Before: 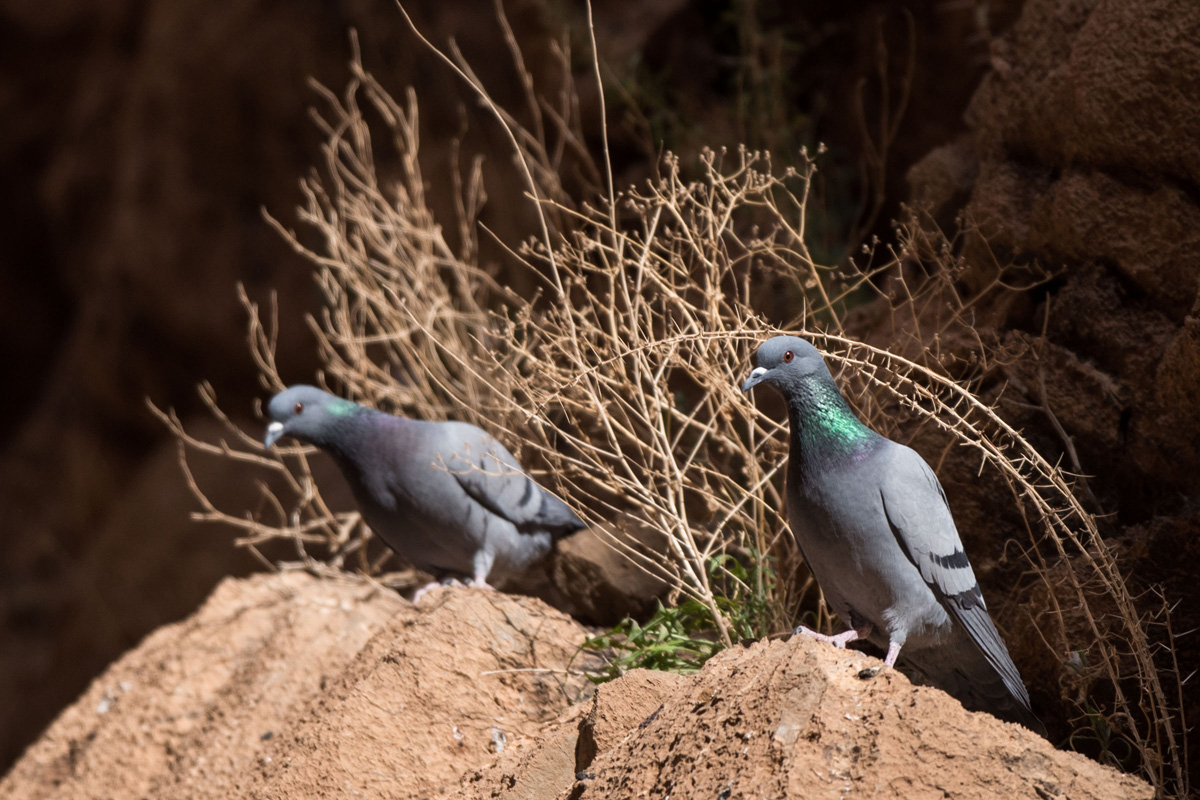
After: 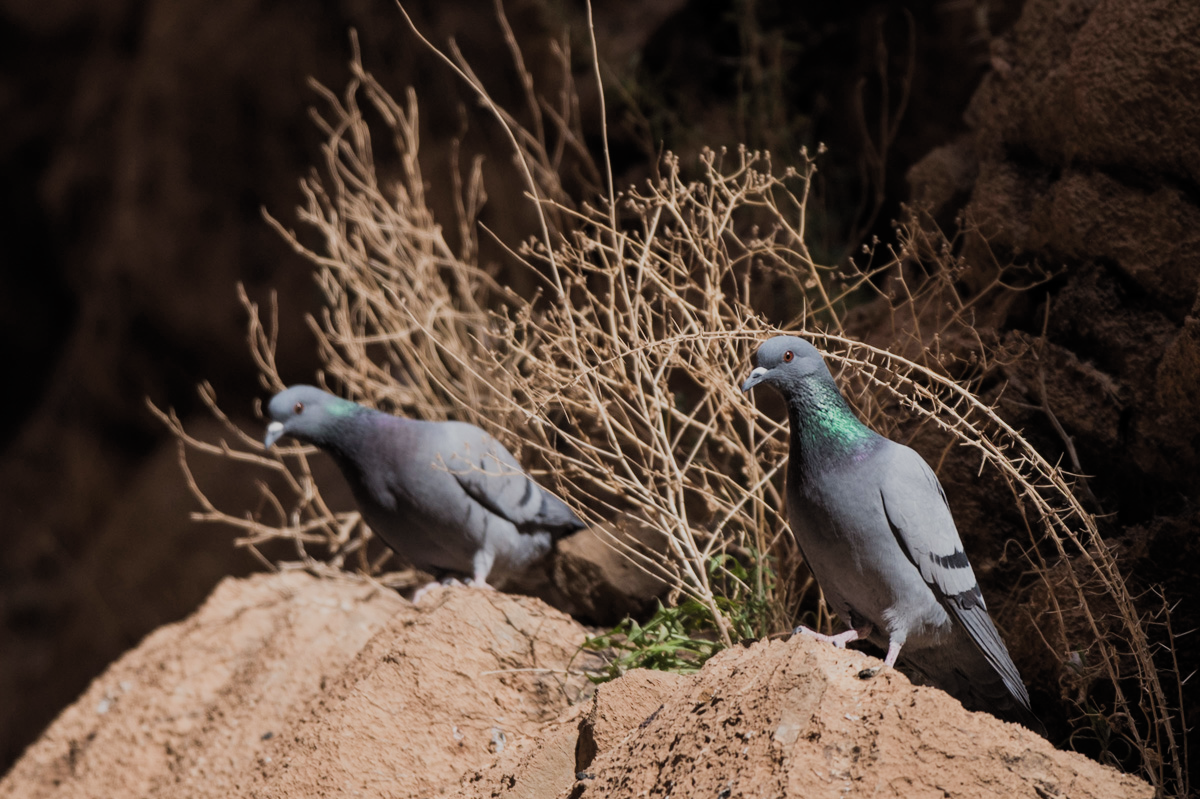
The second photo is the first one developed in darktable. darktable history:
crop: bottom 0.068%
filmic rgb: black relative exposure -8.02 EV, white relative exposure 3.97 EV, hardness 4.18, contrast 0.992, color science v5 (2021), contrast in shadows safe, contrast in highlights safe
